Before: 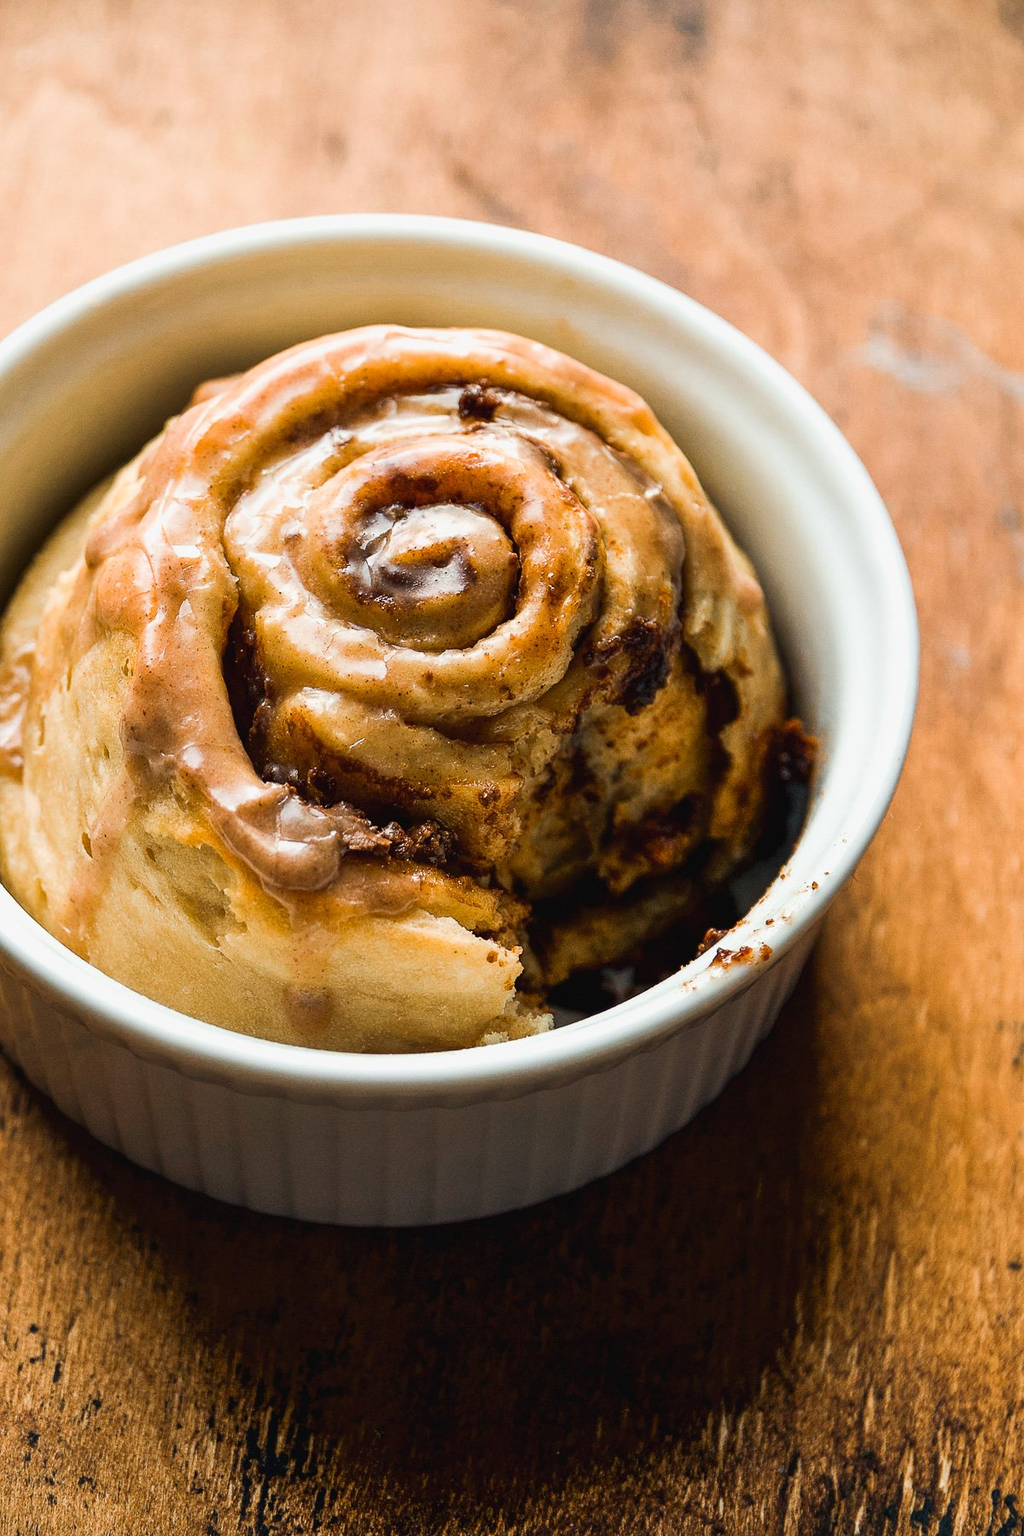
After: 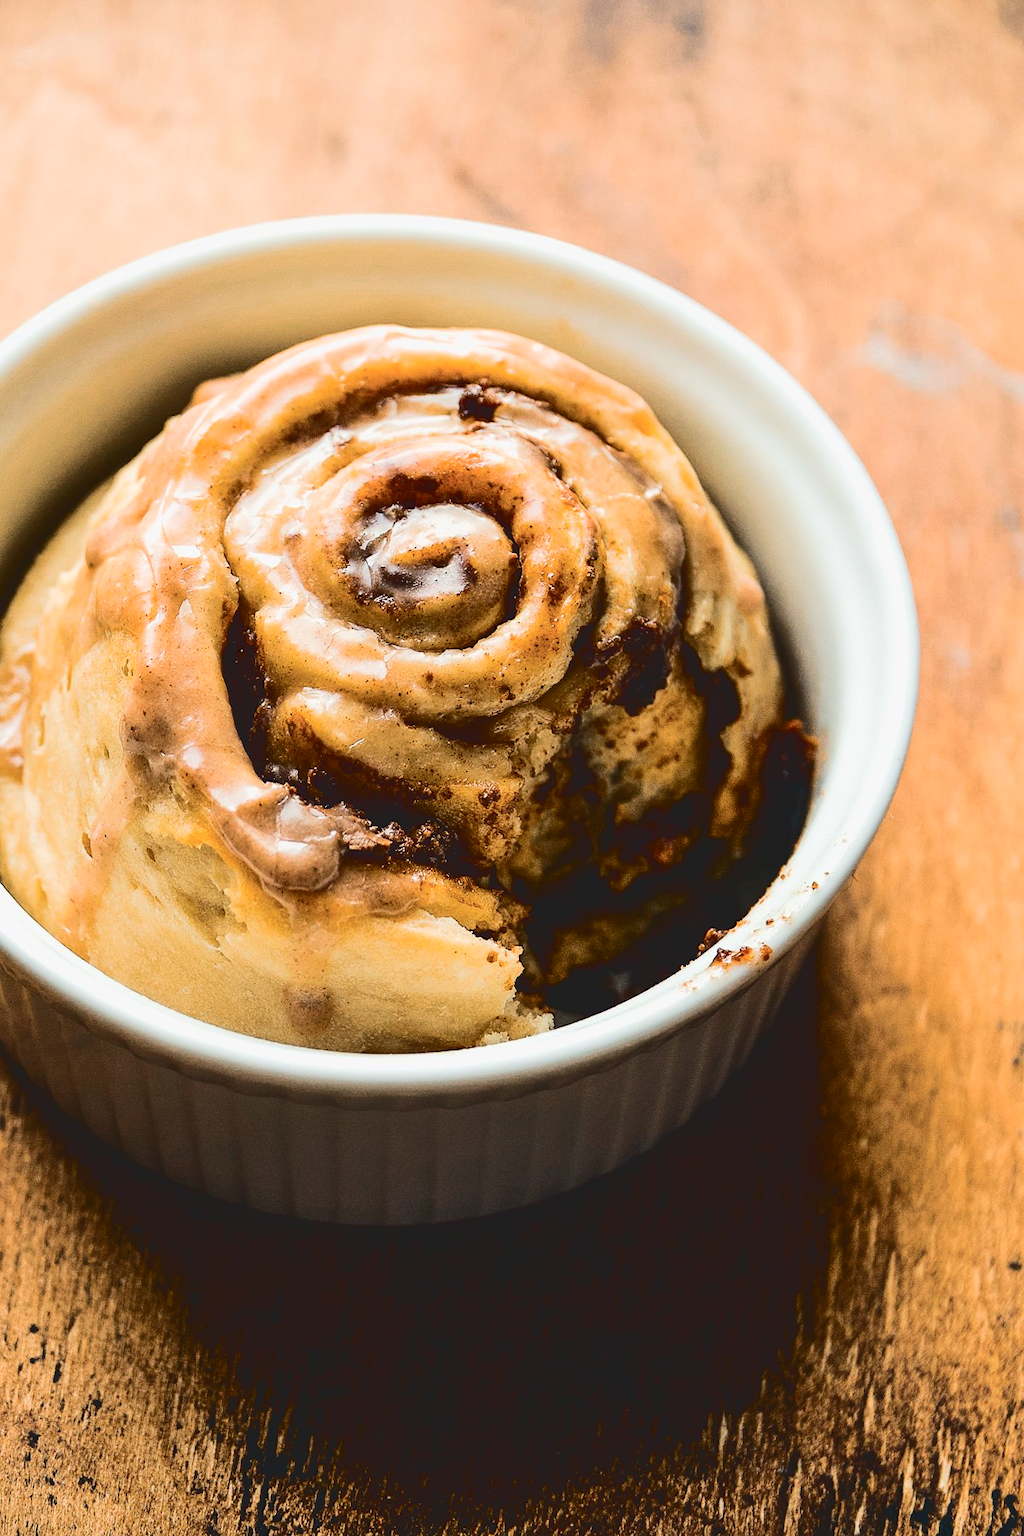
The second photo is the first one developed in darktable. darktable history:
tone curve: curves: ch0 [(0, 0) (0.003, 0.117) (0.011, 0.115) (0.025, 0.116) (0.044, 0.116) (0.069, 0.112) (0.1, 0.113) (0.136, 0.127) (0.177, 0.148) (0.224, 0.191) (0.277, 0.249) (0.335, 0.363) (0.399, 0.479) (0.468, 0.589) (0.543, 0.664) (0.623, 0.733) (0.709, 0.799) (0.801, 0.852) (0.898, 0.914) (1, 1)], color space Lab, independent channels, preserve colors none
